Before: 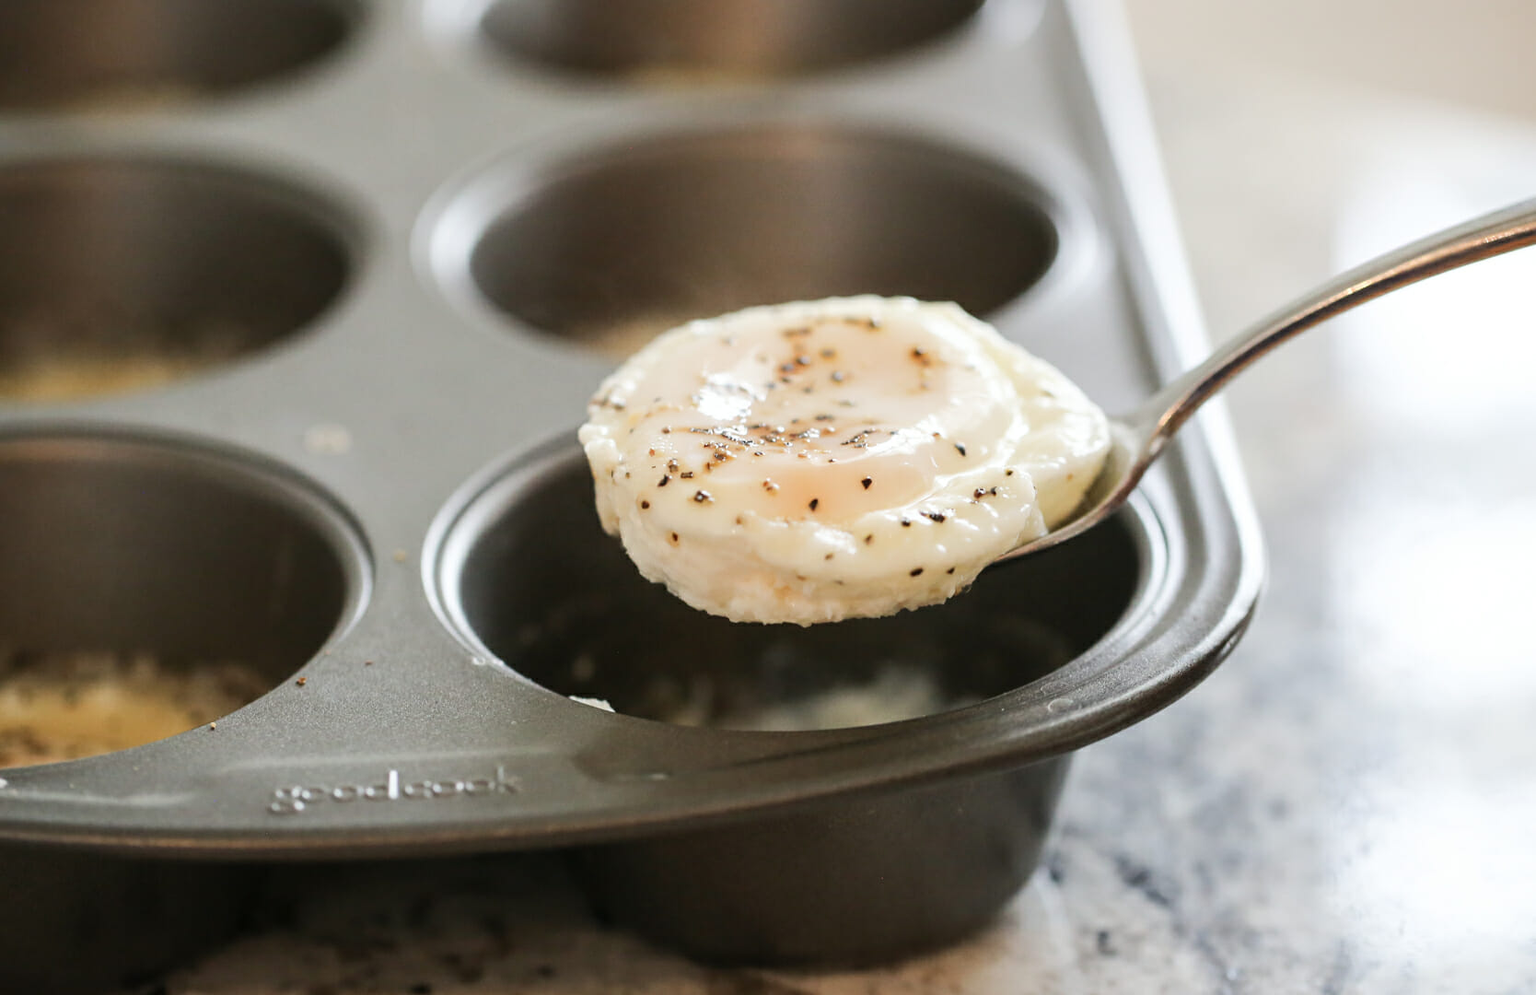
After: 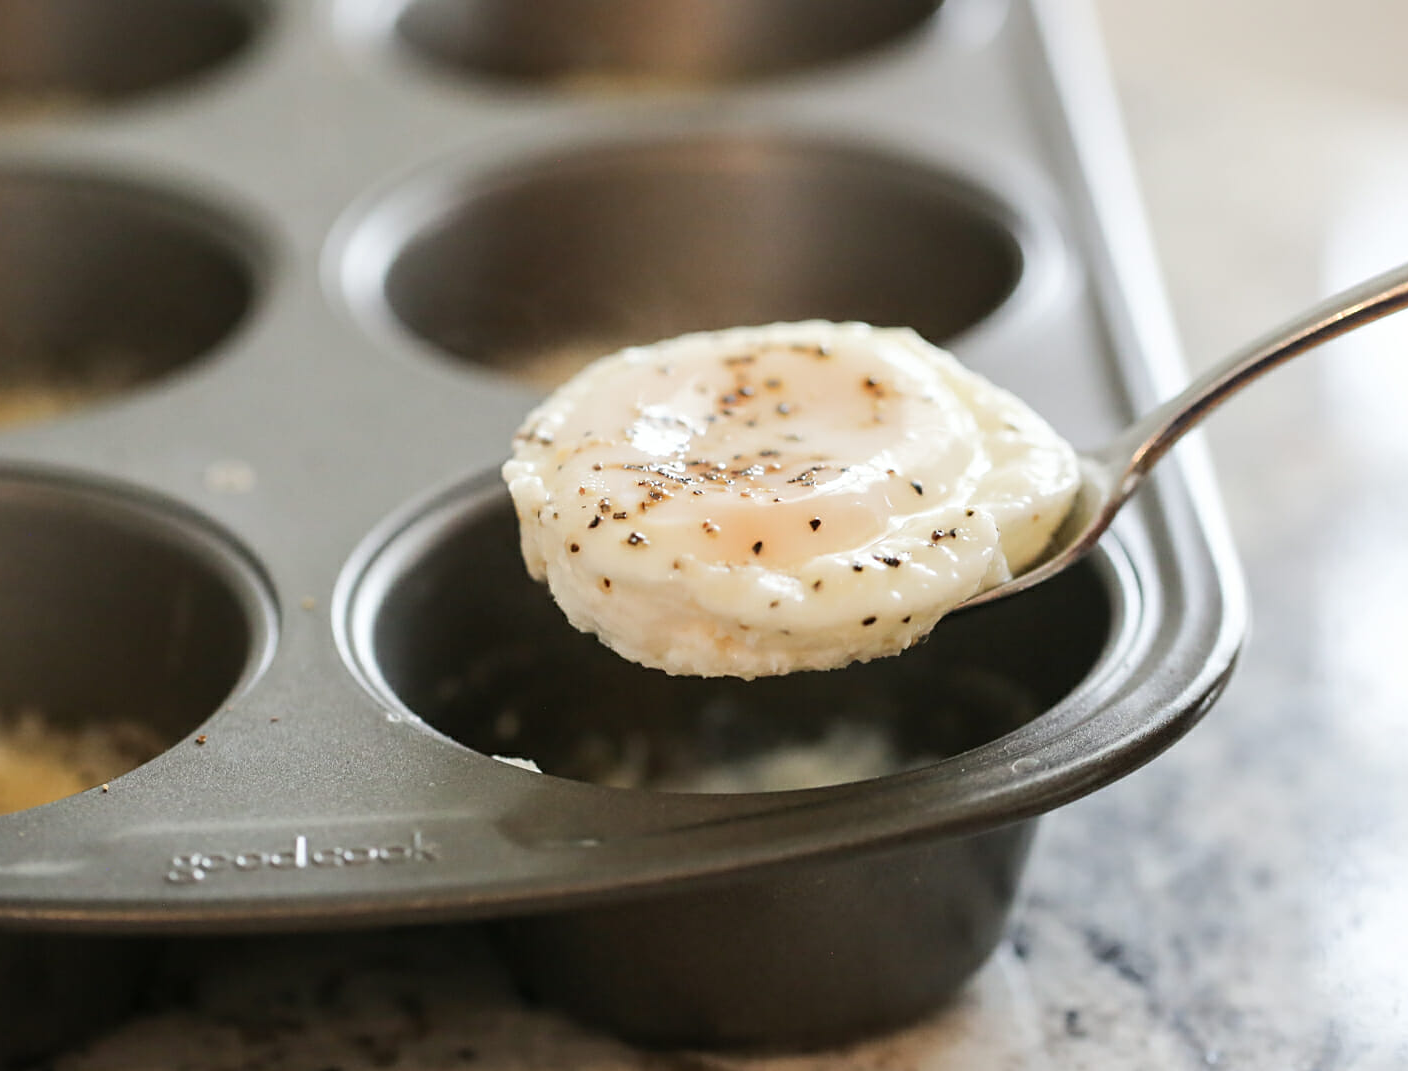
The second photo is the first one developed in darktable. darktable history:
crop: left 7.598%, right 7.873%
sharpen: amount 0.2
